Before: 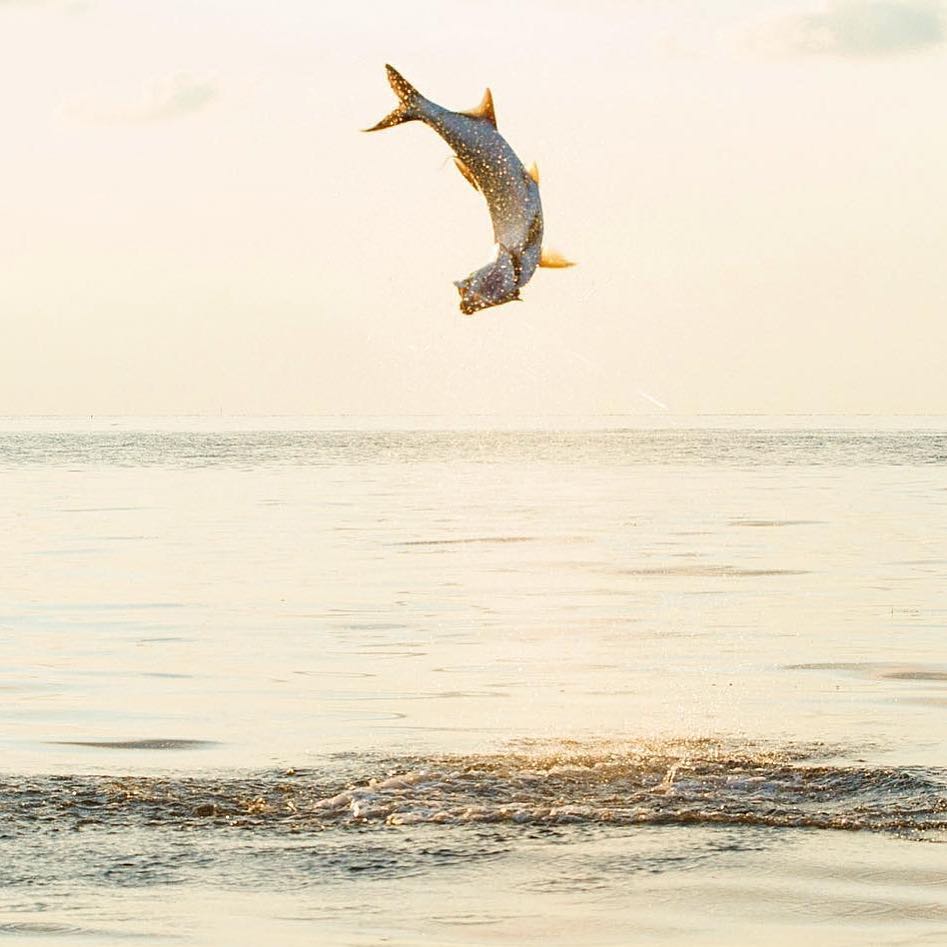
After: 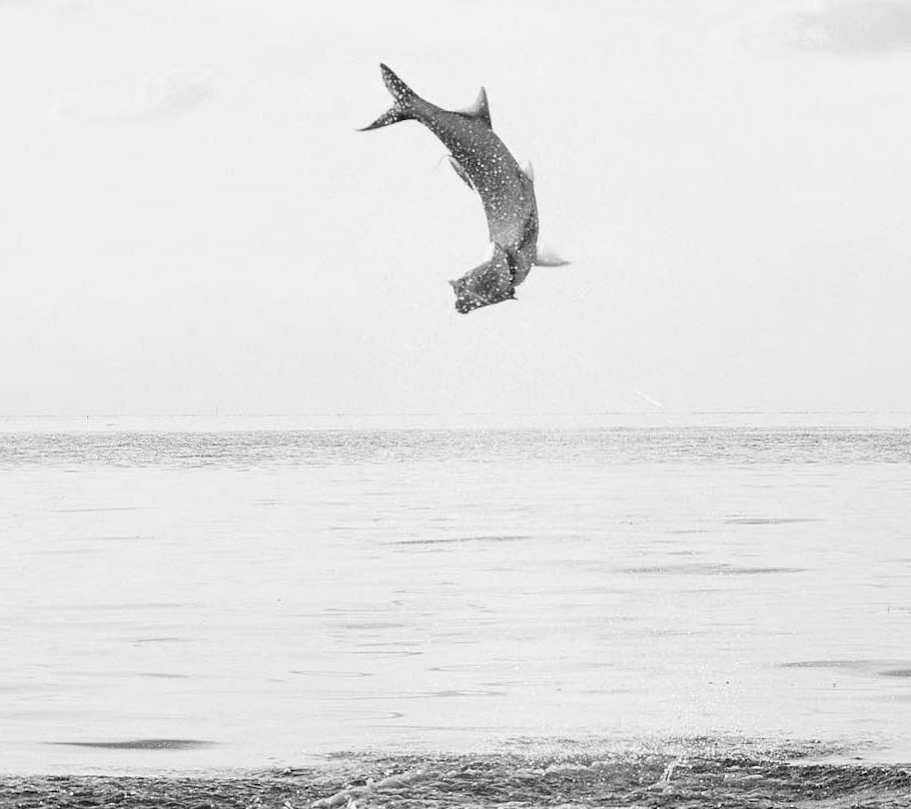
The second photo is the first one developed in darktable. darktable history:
monochrome: a 32, b 64, size 2.3
crop and rotate: angle 0.2°, left 0.275%, right 3.127%, bottom 14.18%
